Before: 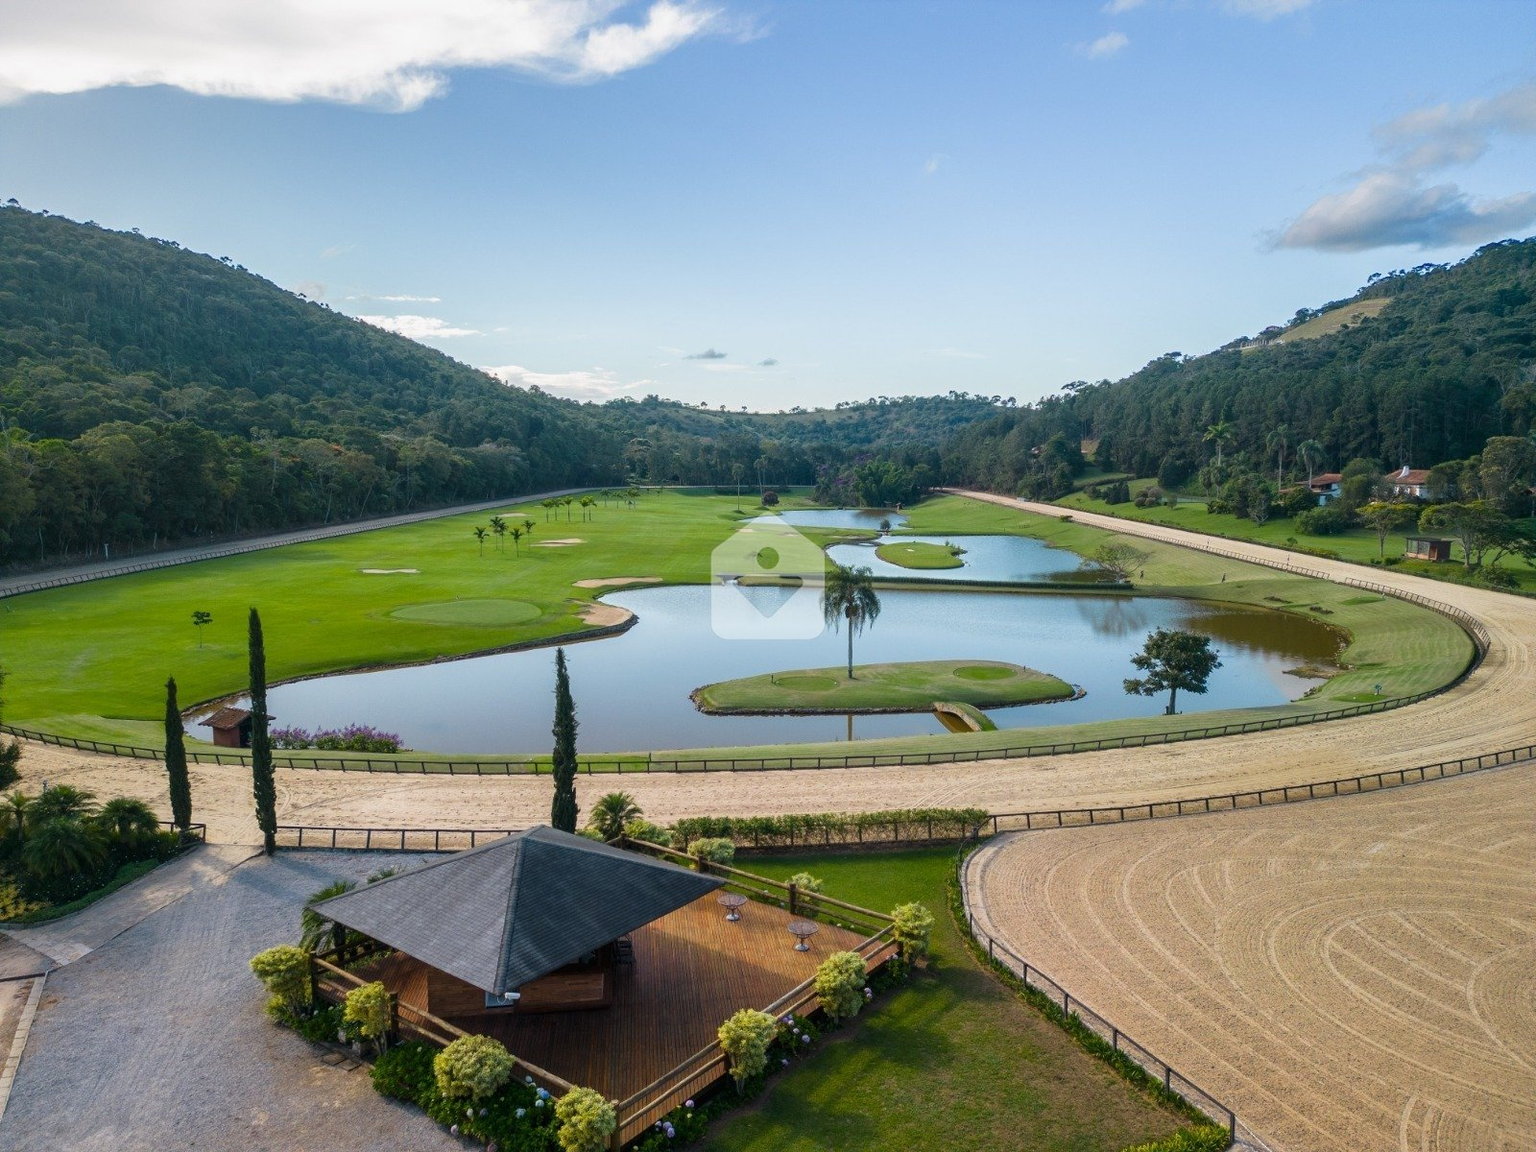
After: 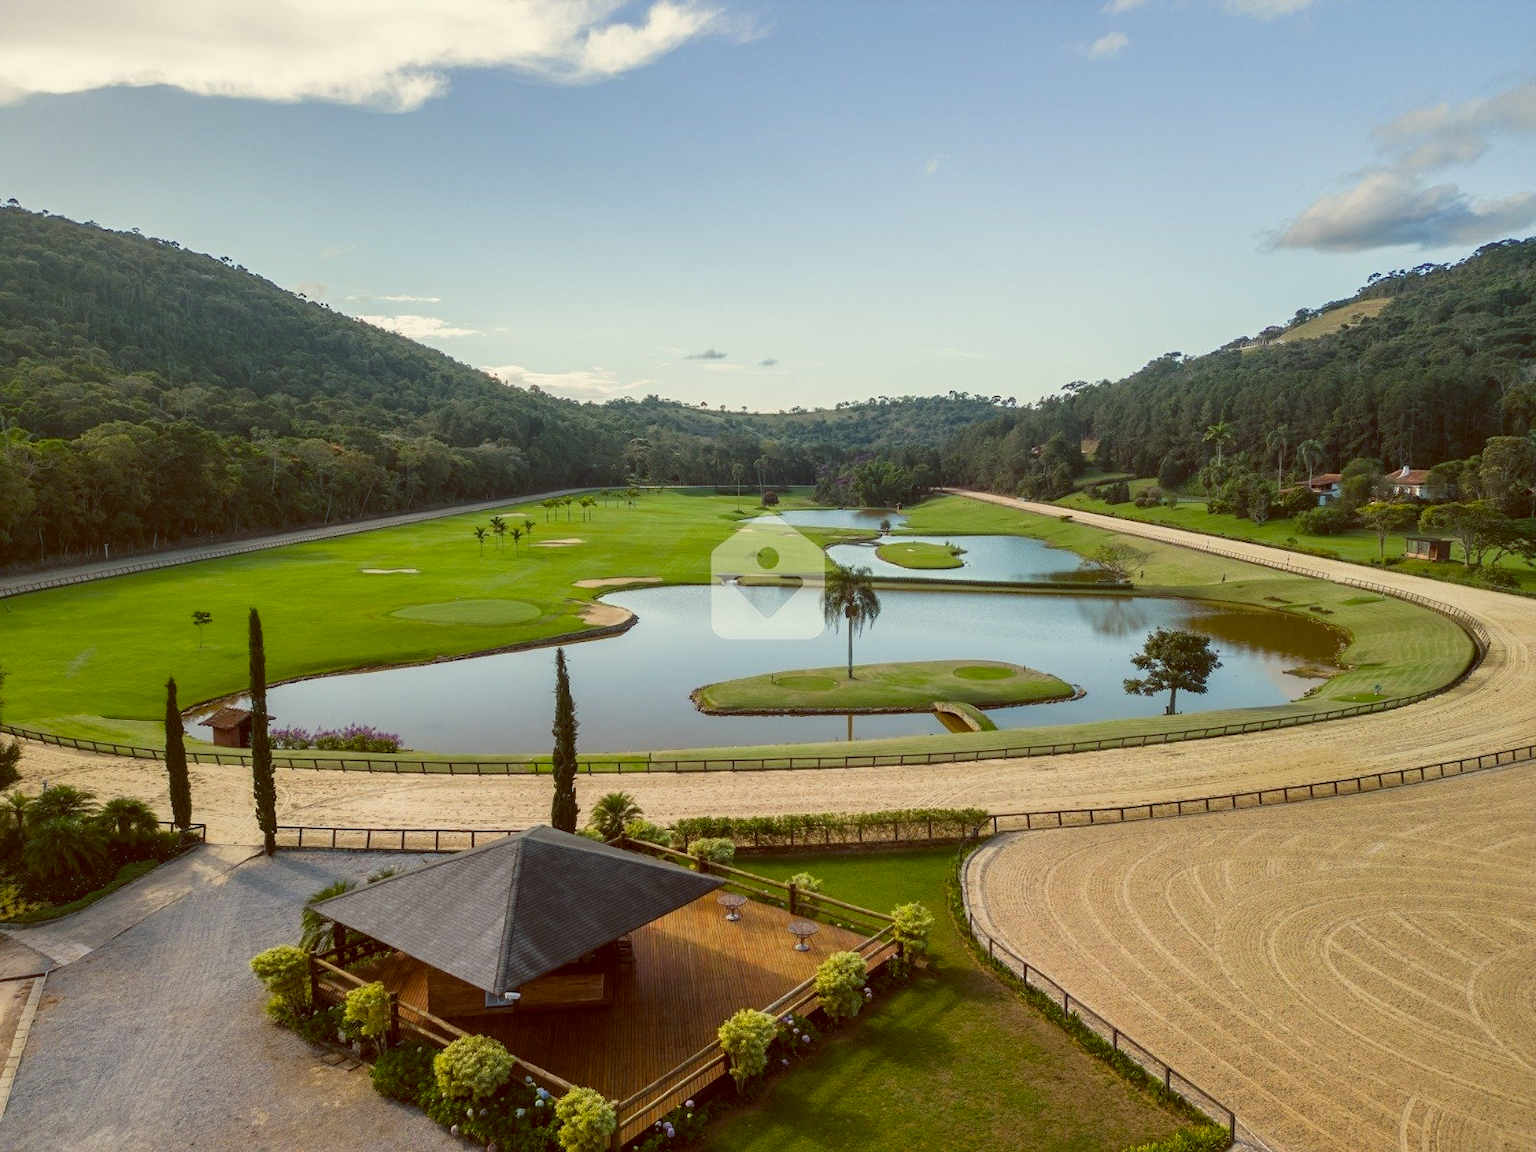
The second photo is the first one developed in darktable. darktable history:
color balance: lift [1.001, 1.007, 1, 0.993], gamma [1.023, 1.026, 1.01, 0.974], gain [0.964, 1.059, 1.073, 0.927]
white balance: red 1, blue 1
